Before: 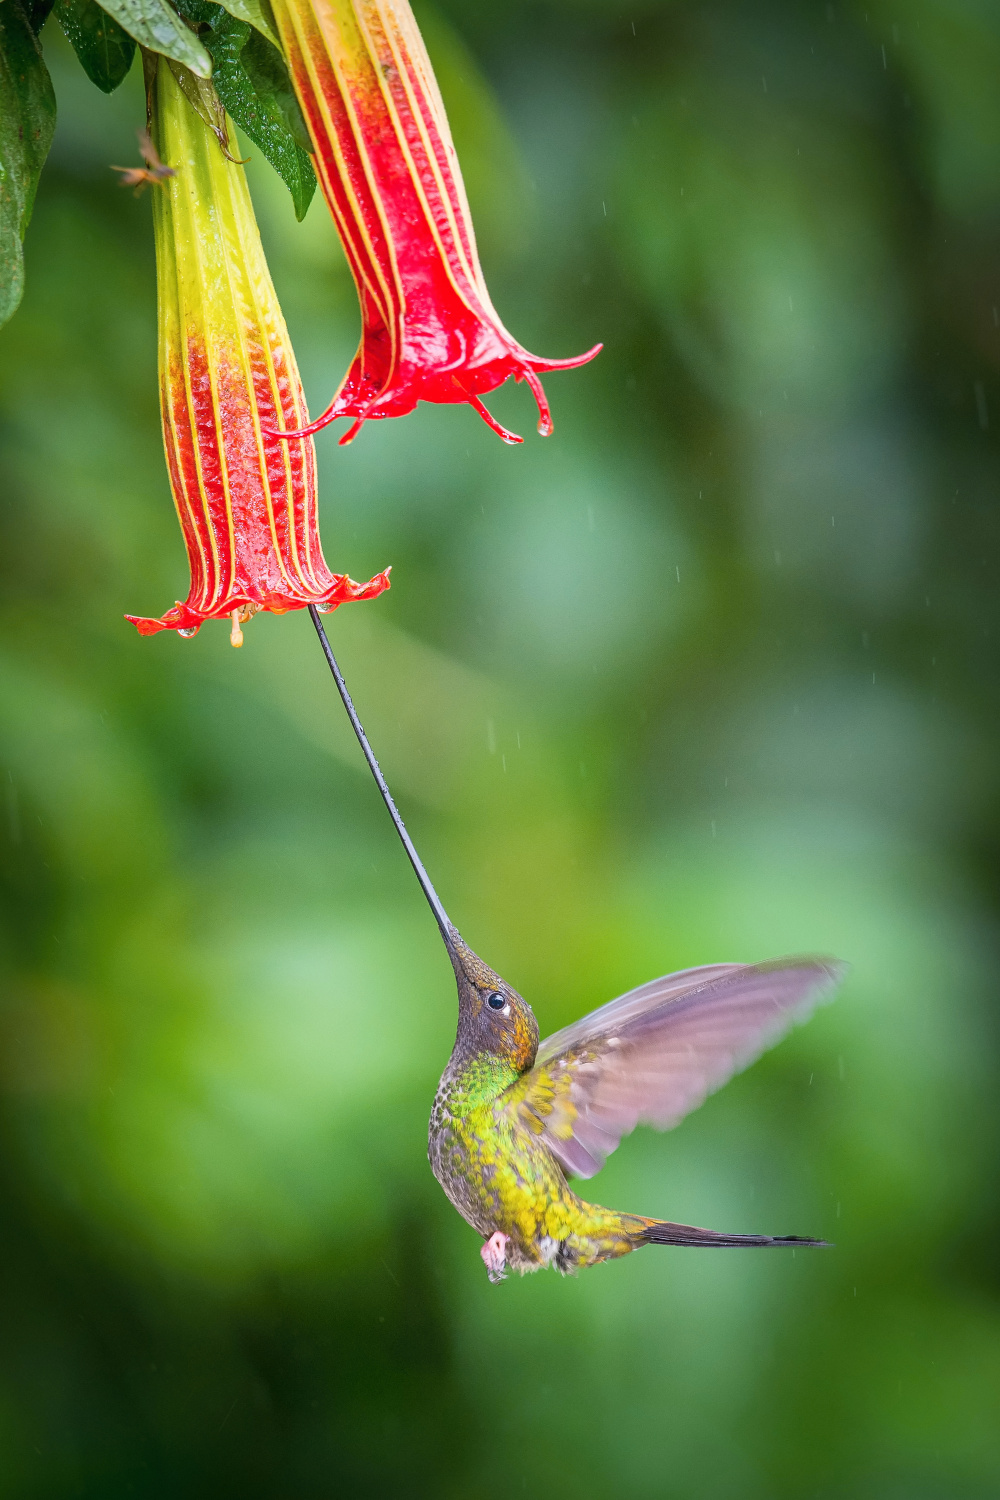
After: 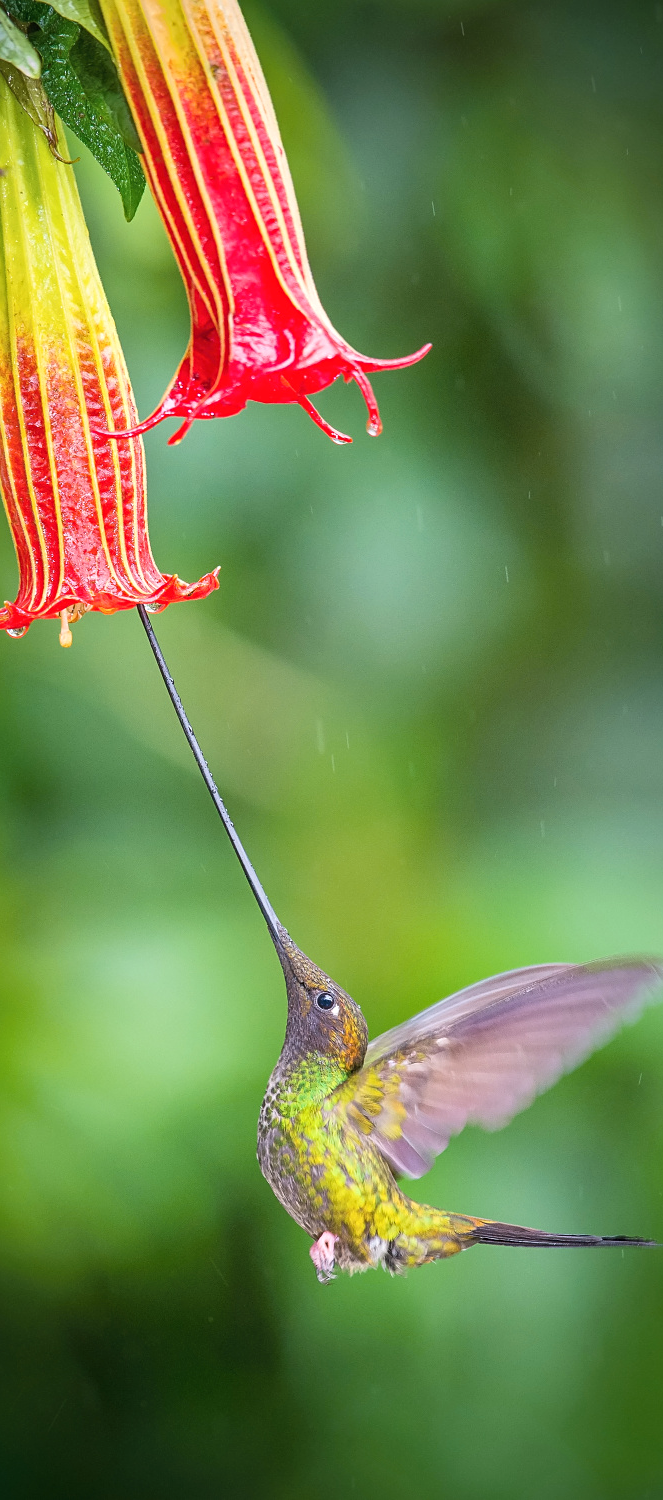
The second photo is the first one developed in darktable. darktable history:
exposure: black level correction -0.001, exposure 0.08 EV, compensate exposure bias true, compensate highlight preservation false
crop: left 17.108%, right 16.567%
sharpen: amount 0.205
